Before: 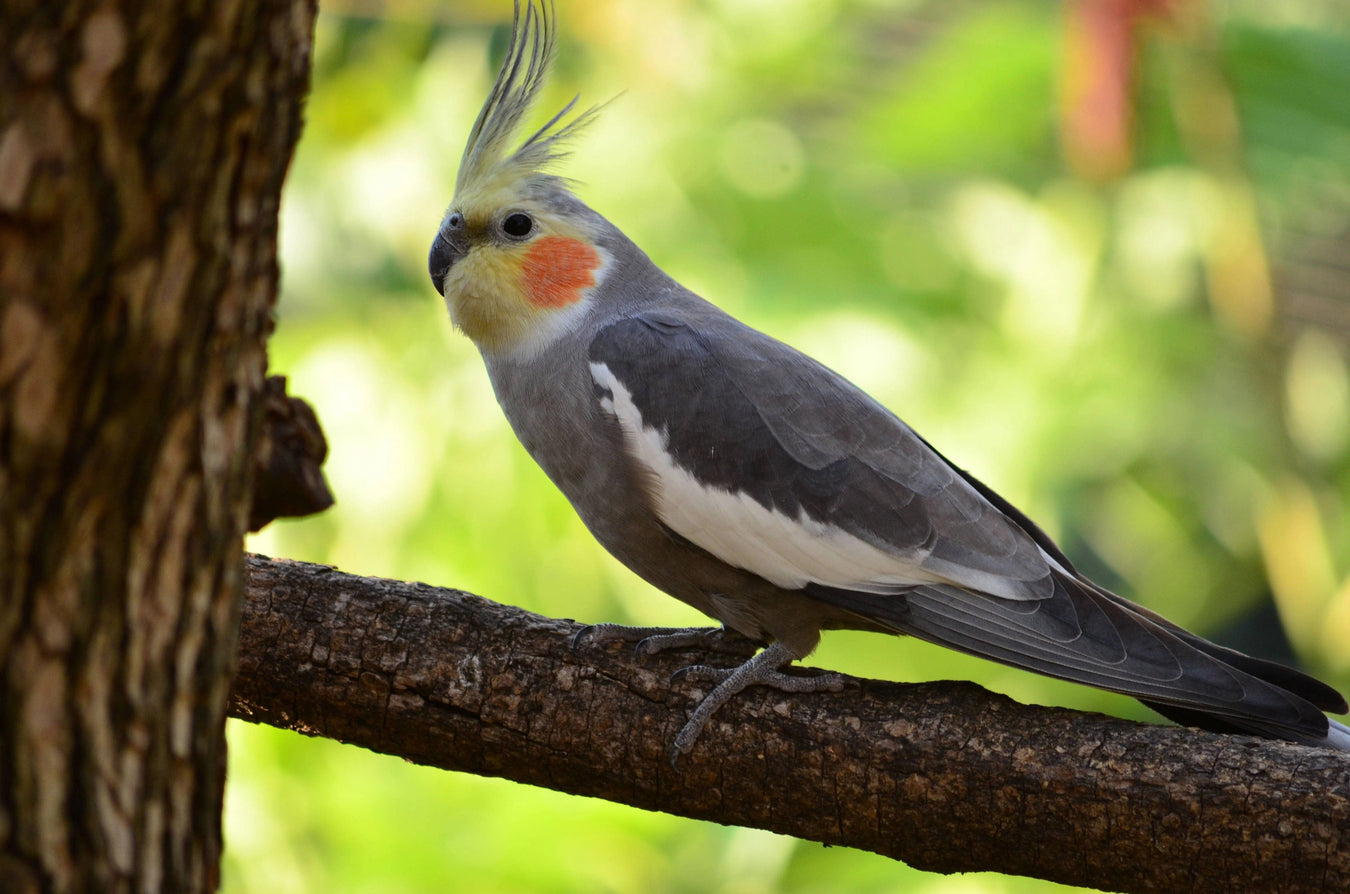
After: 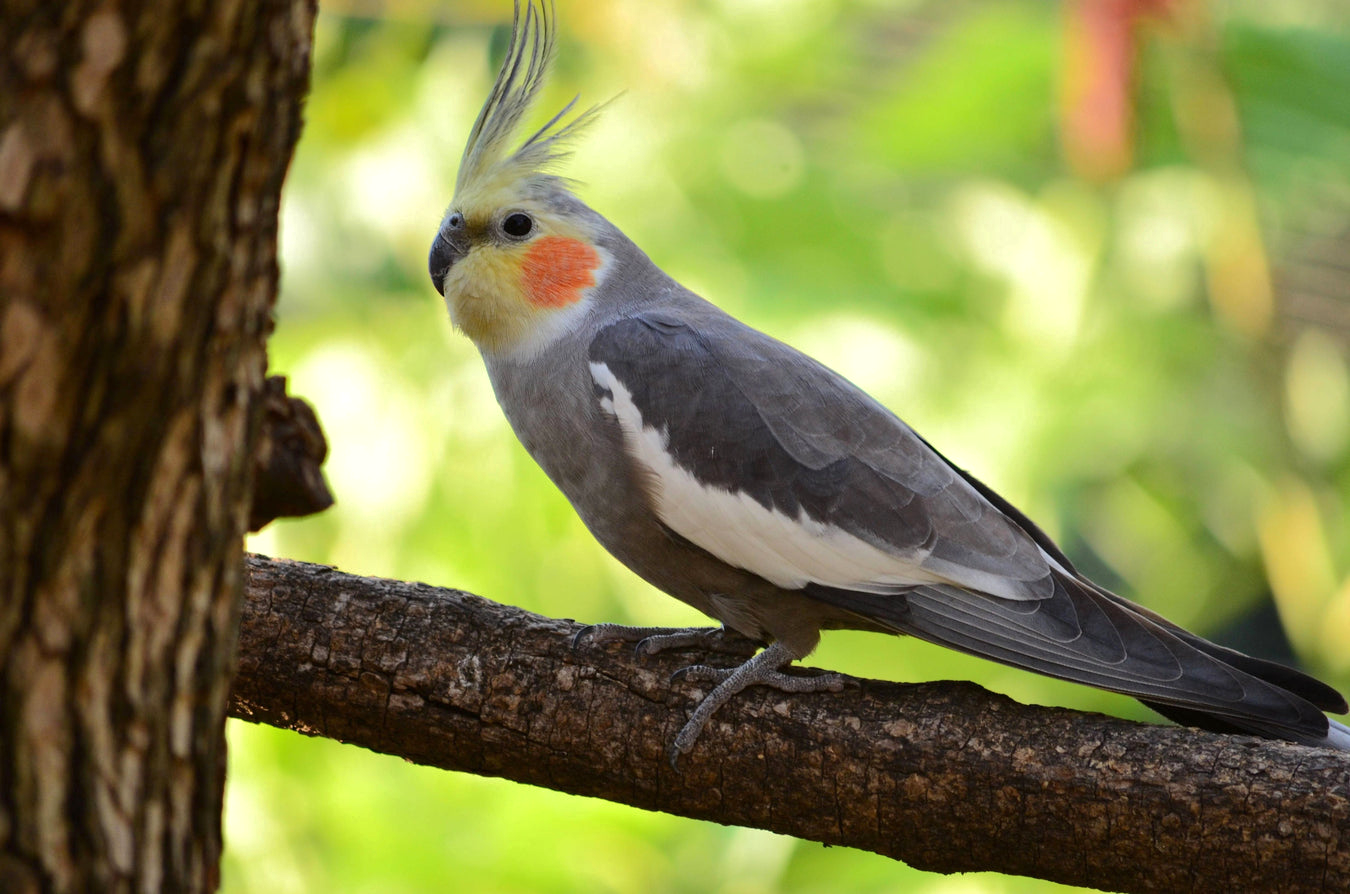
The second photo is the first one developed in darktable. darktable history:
base curve: curves: ch0 [(0, 0) (0.235, 0.266) (0.503, 0.496) (0.786, 0.72) (1, 1)]
exposure: exposure 0.127 EV, compensate highlight preservation false
